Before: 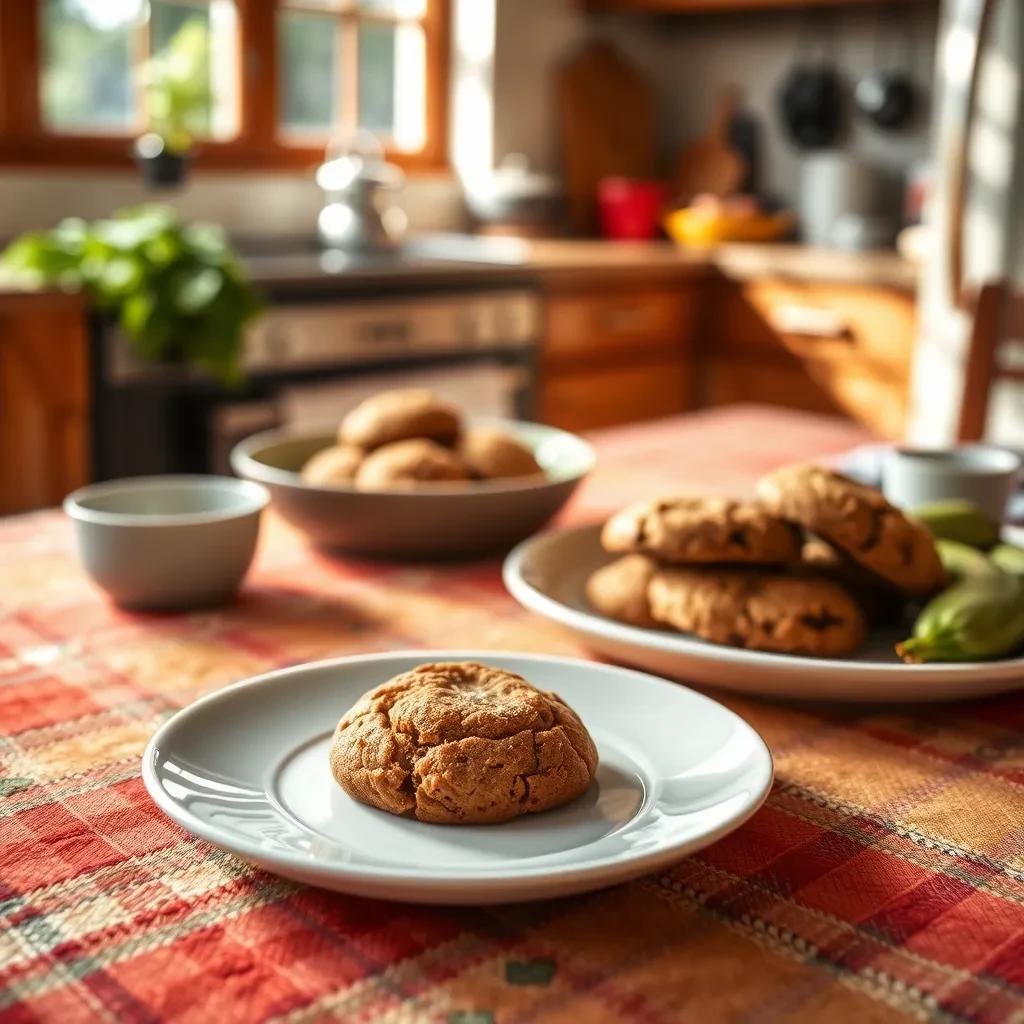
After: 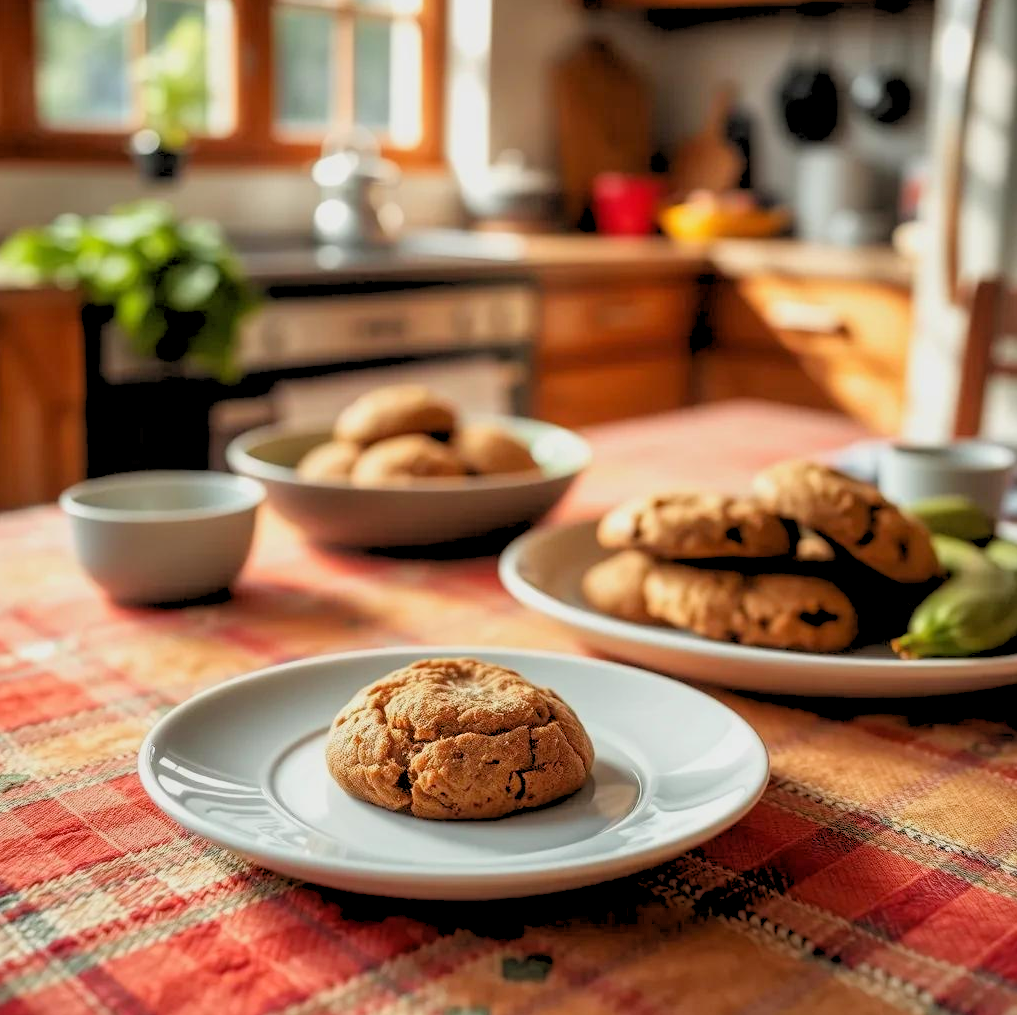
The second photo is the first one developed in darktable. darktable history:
rgb levels: preserve colors sum RGB, levels [[0.038, 0.433, 0.934], [0, 0.5, 1], [0, 0.5, 1]]
crop: left 0.434%, top 0.485%, right 0.244%, bottom 0.386%
